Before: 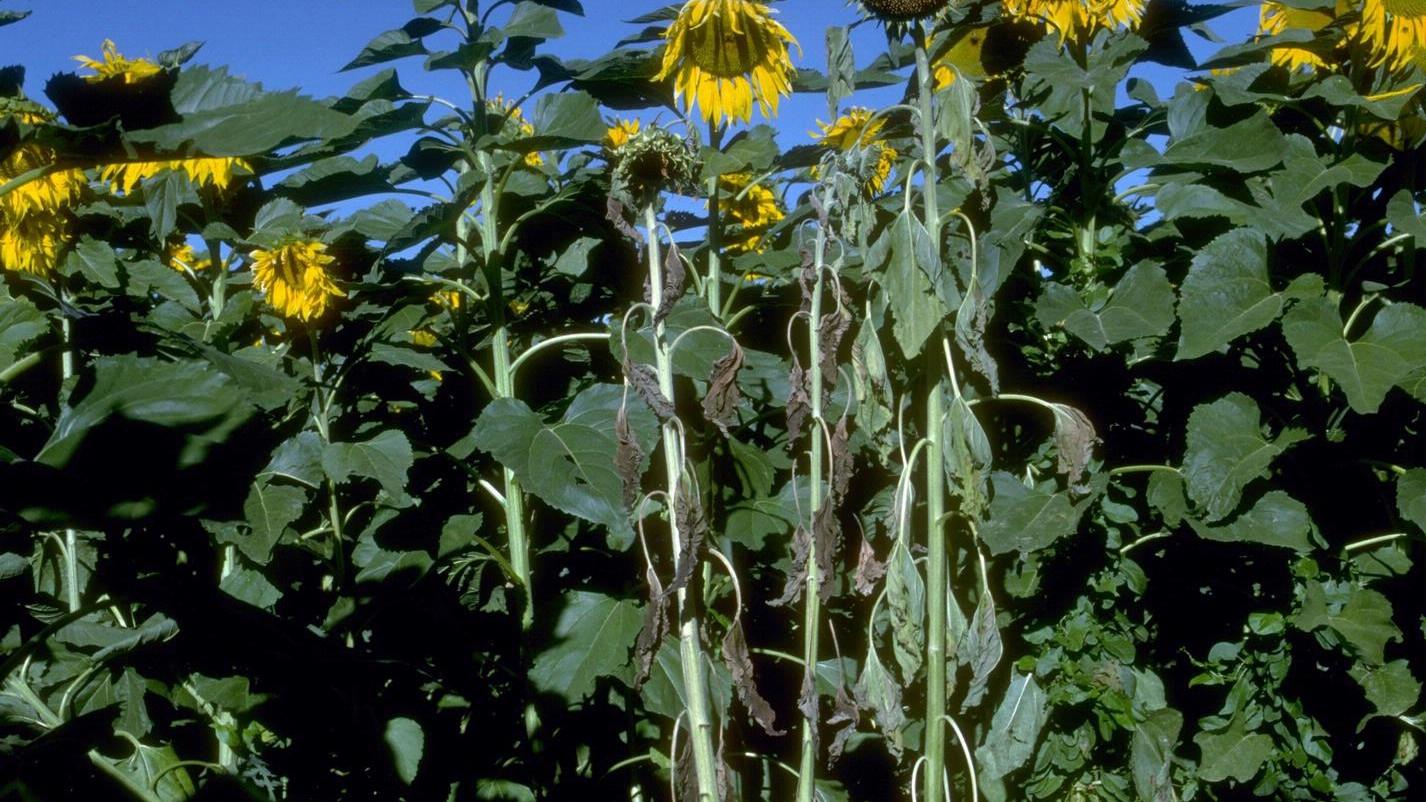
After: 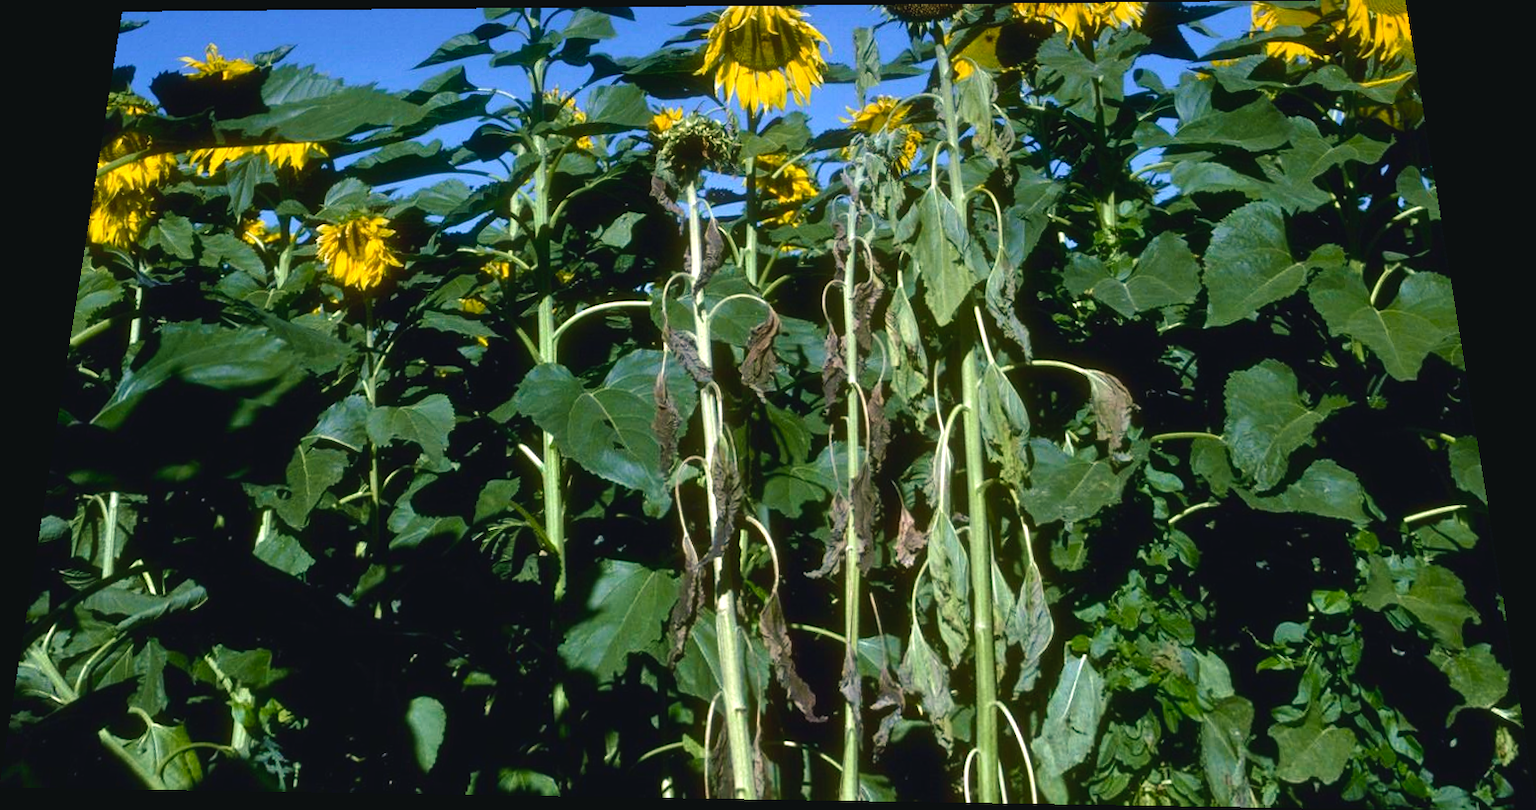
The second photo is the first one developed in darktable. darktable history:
rotate and perspective: rotation 0.128°, lens shift (vertical) -0.181, lens shift (horizontal) -0.044, shear 0.001, automatic cropping off
tone equalizer: -8 EV -0.417 EV, -7 EV -0.389 EV, -6 EV -0.333 EV, -5 EV -0.222 EV, -3 EV 0.222 EV, -2 EV 0.333 EV, -1 EV 0.389 EV, +0 EV 0.417 EV, edges refinement/feathering 500, mask exposure compensation -1.57 EV, preserve details no
color balance rgb: shadows lift › chroma 2%, shadows lift › hue 219.6°, power › hue 313.2°, highlights gain › chroma 3%, highlights gain › hue 75.6°, global offset › luminance 0.5%, perceptual saturation grading › global saturation 15.33%, perceptual saturation grading › highlights -19.33%, perceptual saturation grading › shadows 20%, global vibrance 20%
velvia: on, module defaults
exposure: compensate highlight preservation false
